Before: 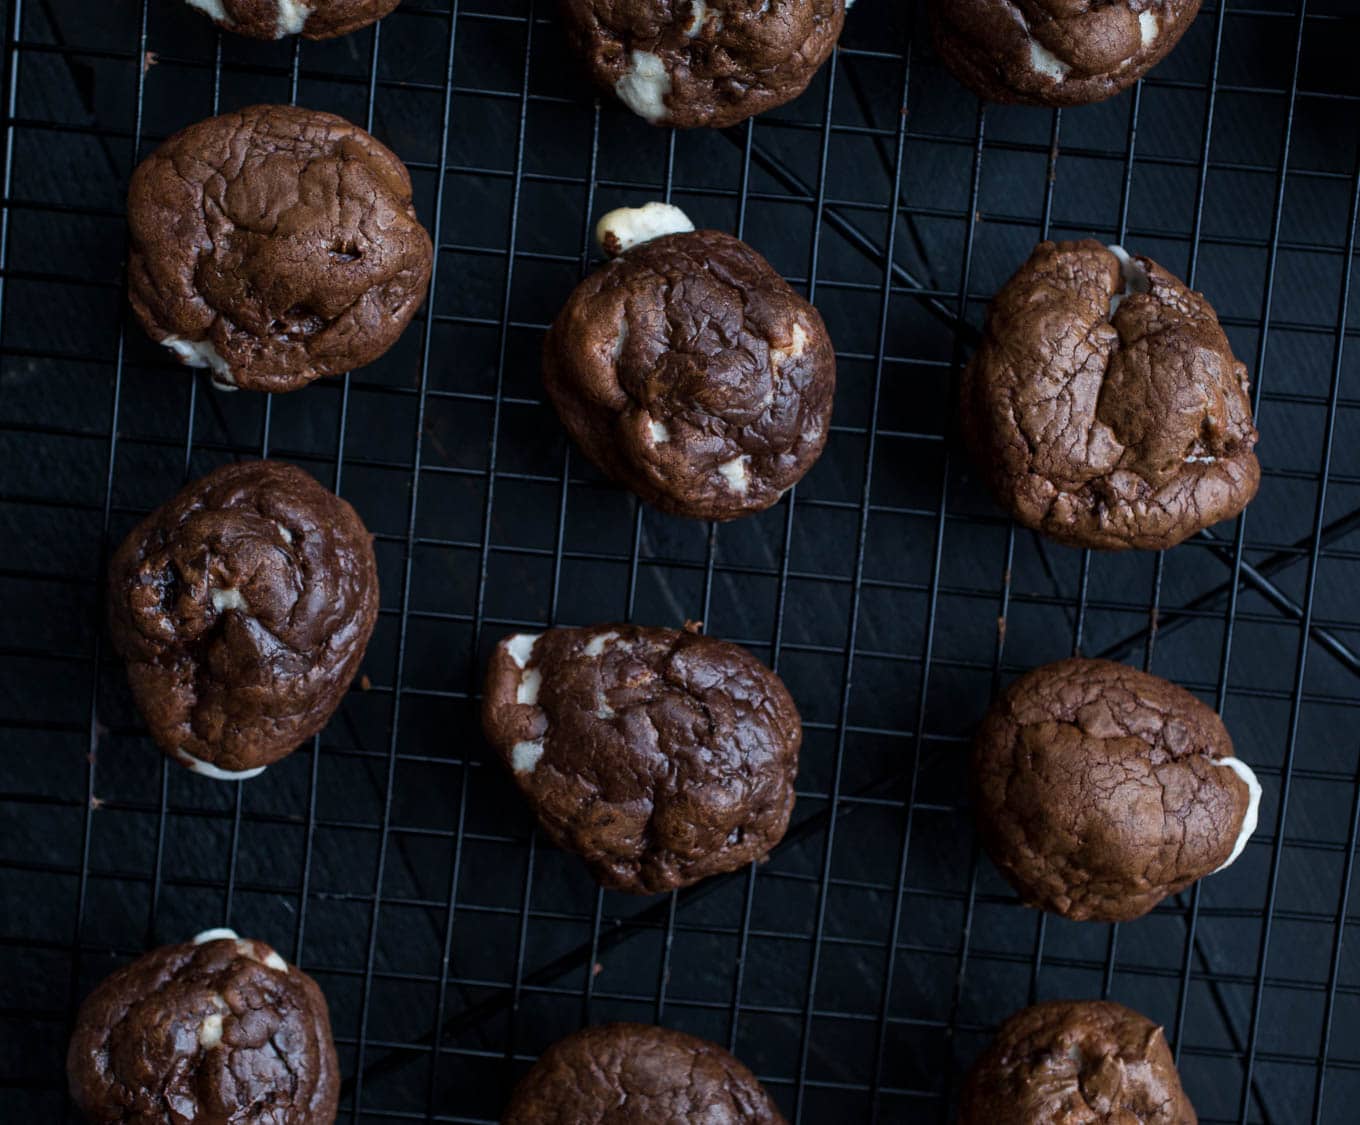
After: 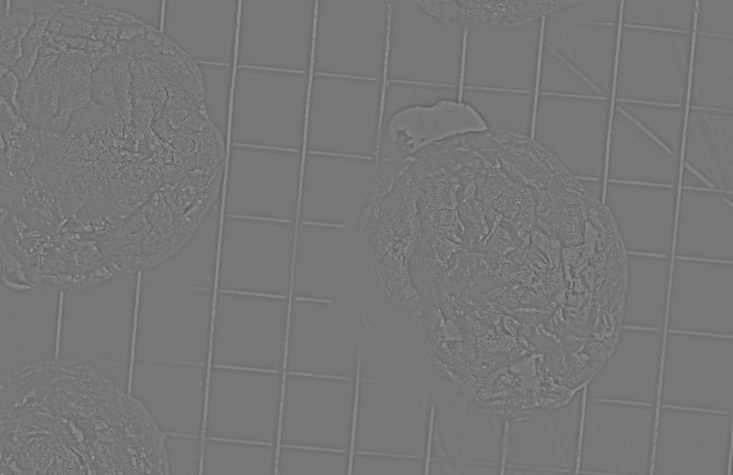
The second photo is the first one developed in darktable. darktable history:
color zones: curves: ch2 [(0, 0.488) (0.143, 0.417) (0.286, 0.212) (0.429, 0.179) (0.571, 0.154) (0.714, 0.415) (0.857, 0.495) (1, 0.488)]
crop: left 15.306%, top 9.065%, right 30.789%, bottom 48.638%
highpass: sharpness 5.84%, contrast boost 8.44%
local contrast: on, module defaults
